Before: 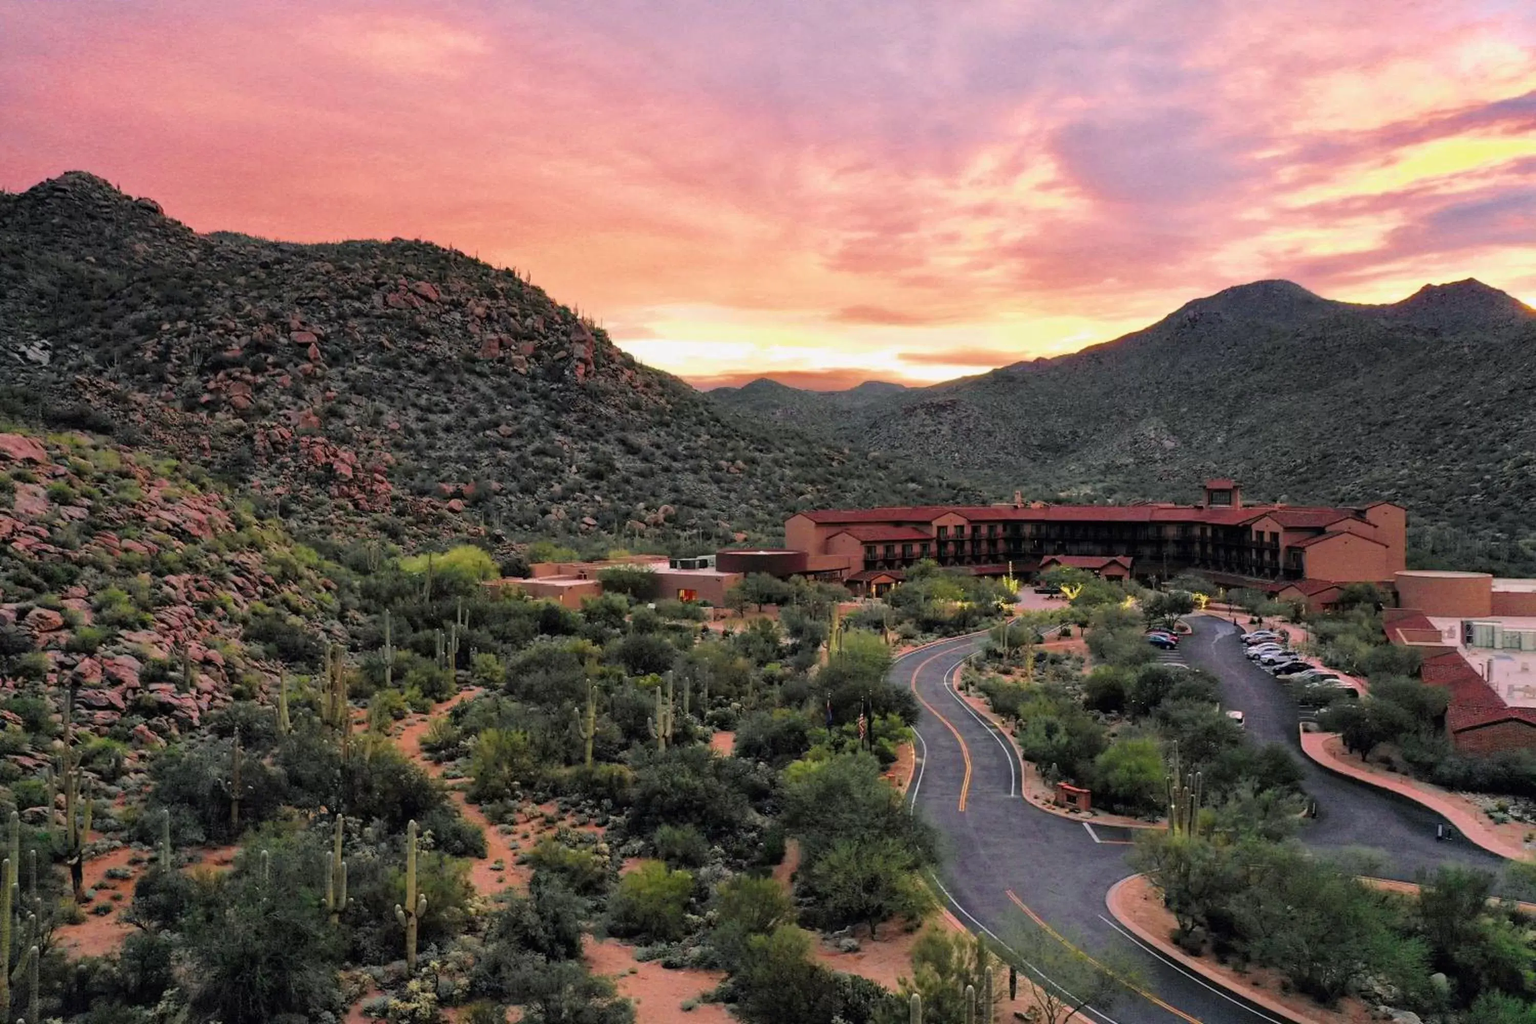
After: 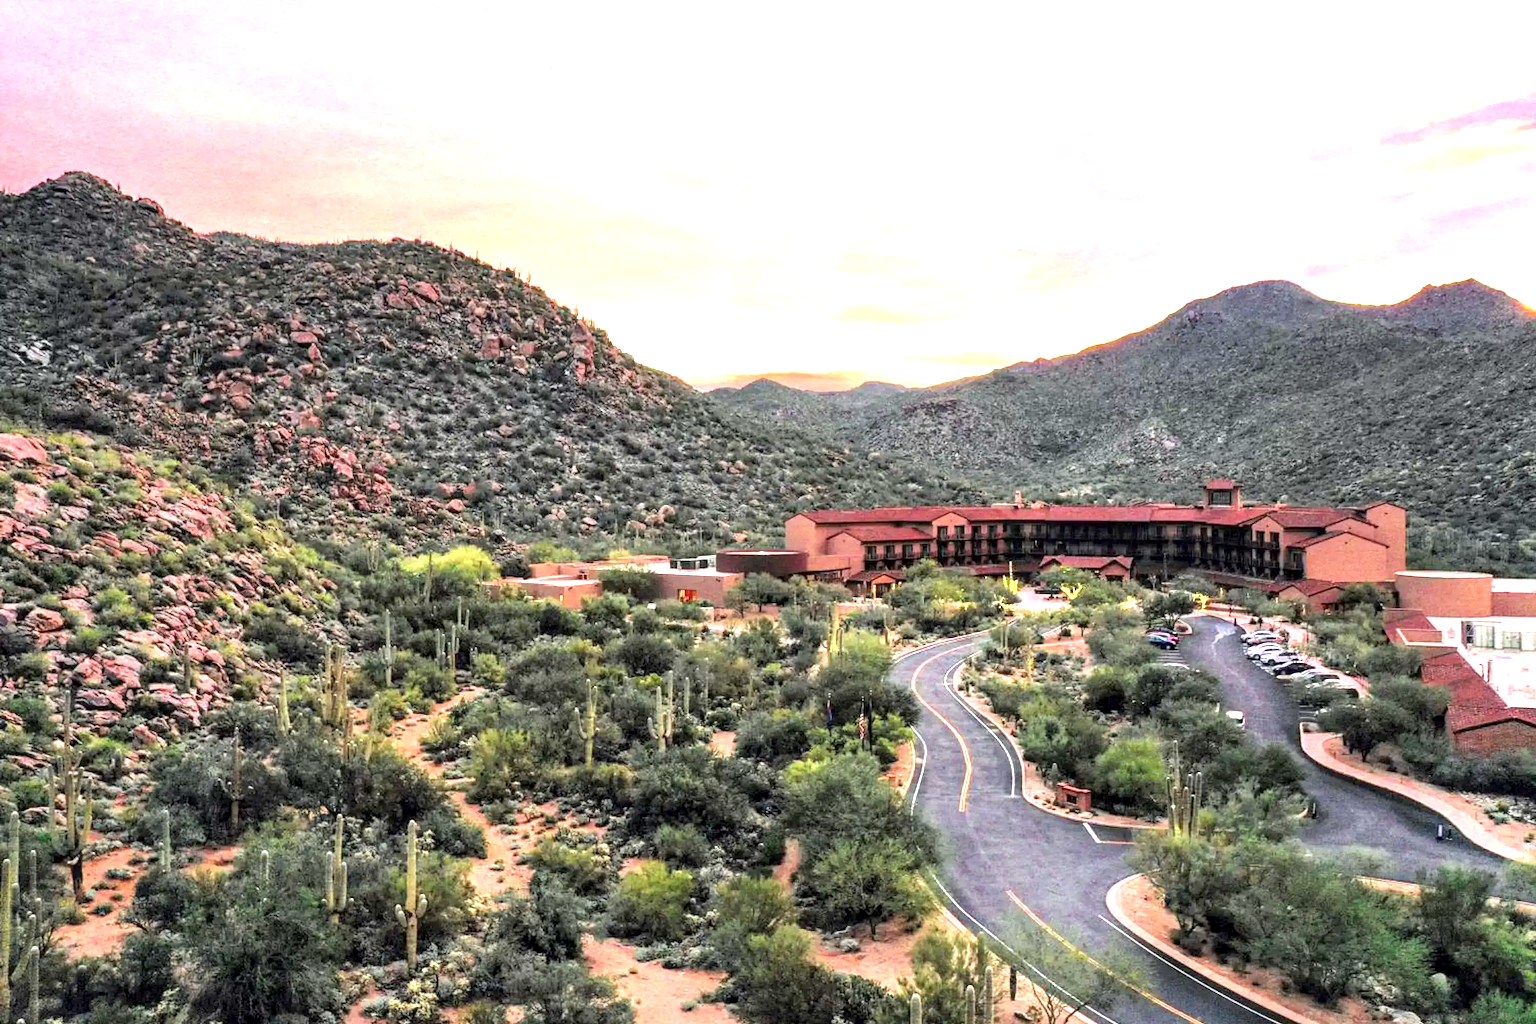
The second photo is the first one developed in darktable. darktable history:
exposure: black level correction 0.001, exposure 1.646 EV, compensate exposure bias true, compensate highlight preservation false
local contrast: detail 130%
